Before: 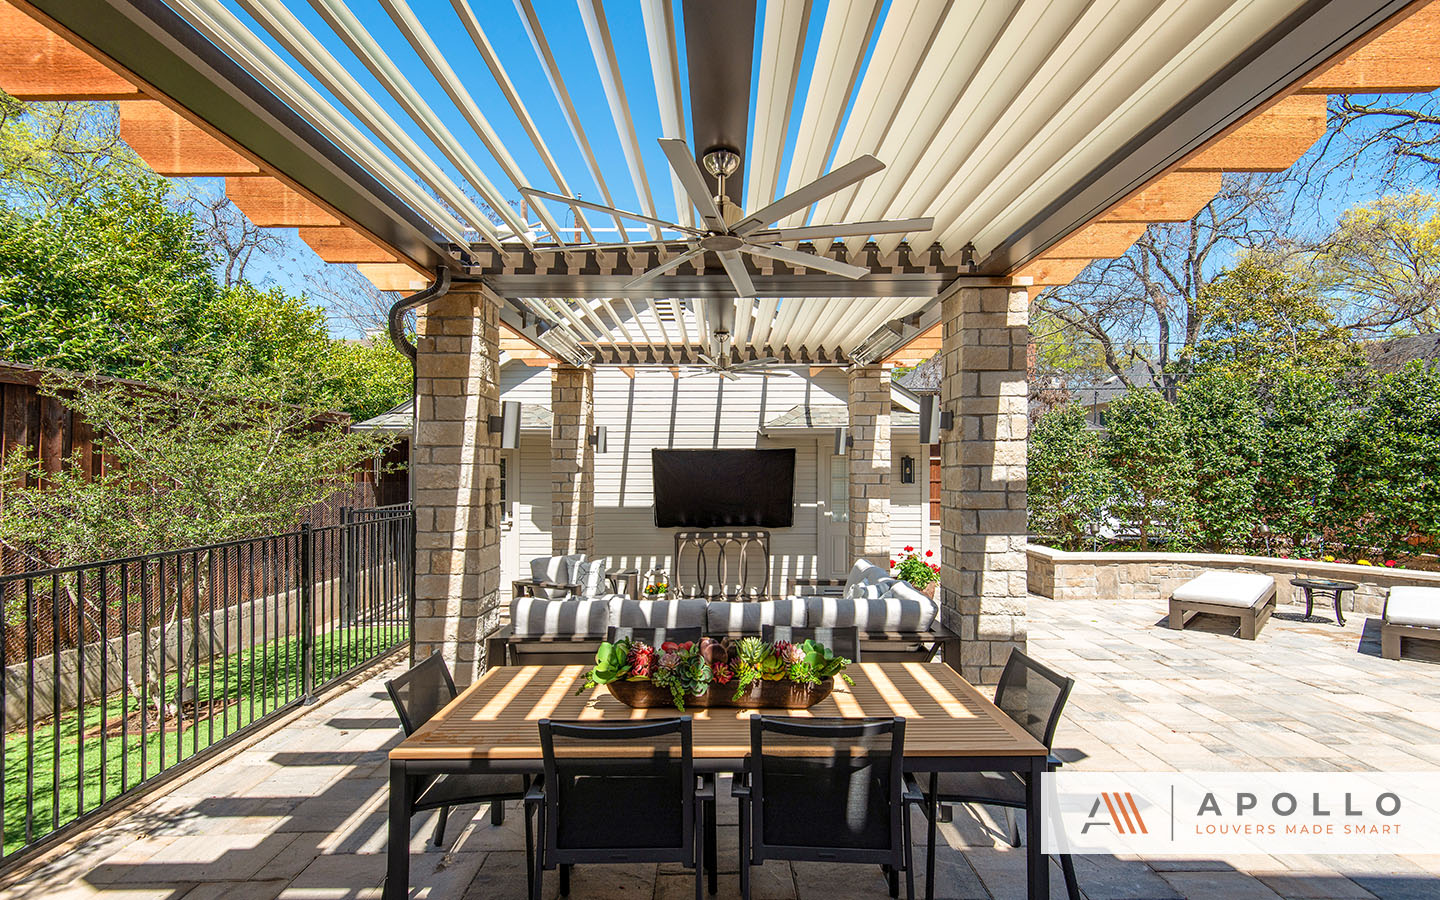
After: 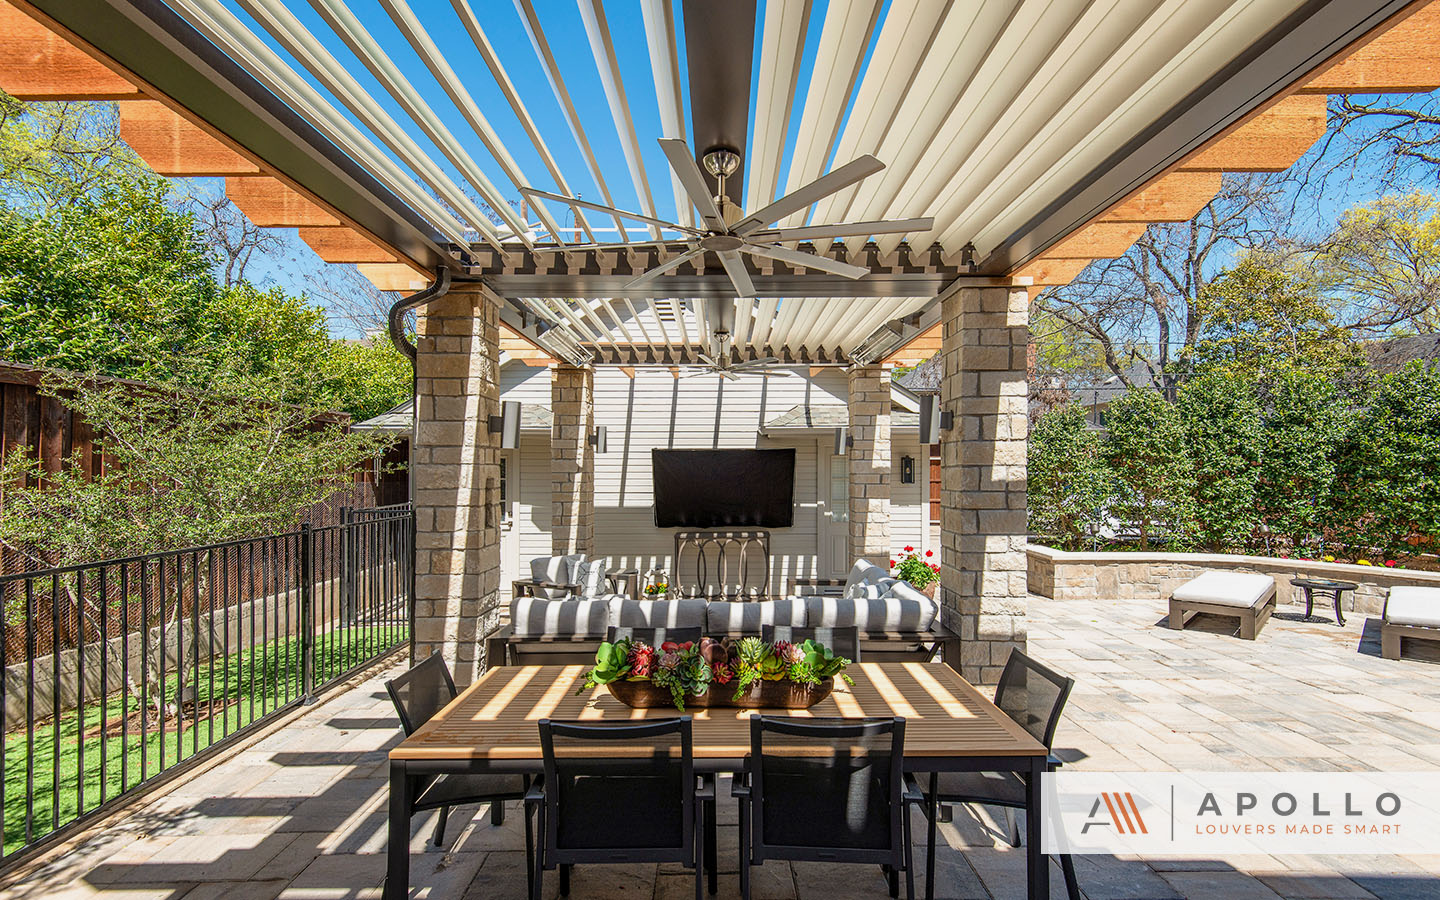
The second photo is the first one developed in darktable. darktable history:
exposure: exposure -0.157 EV, compensate highlight preservation false
white balance: red 1, blue 1
